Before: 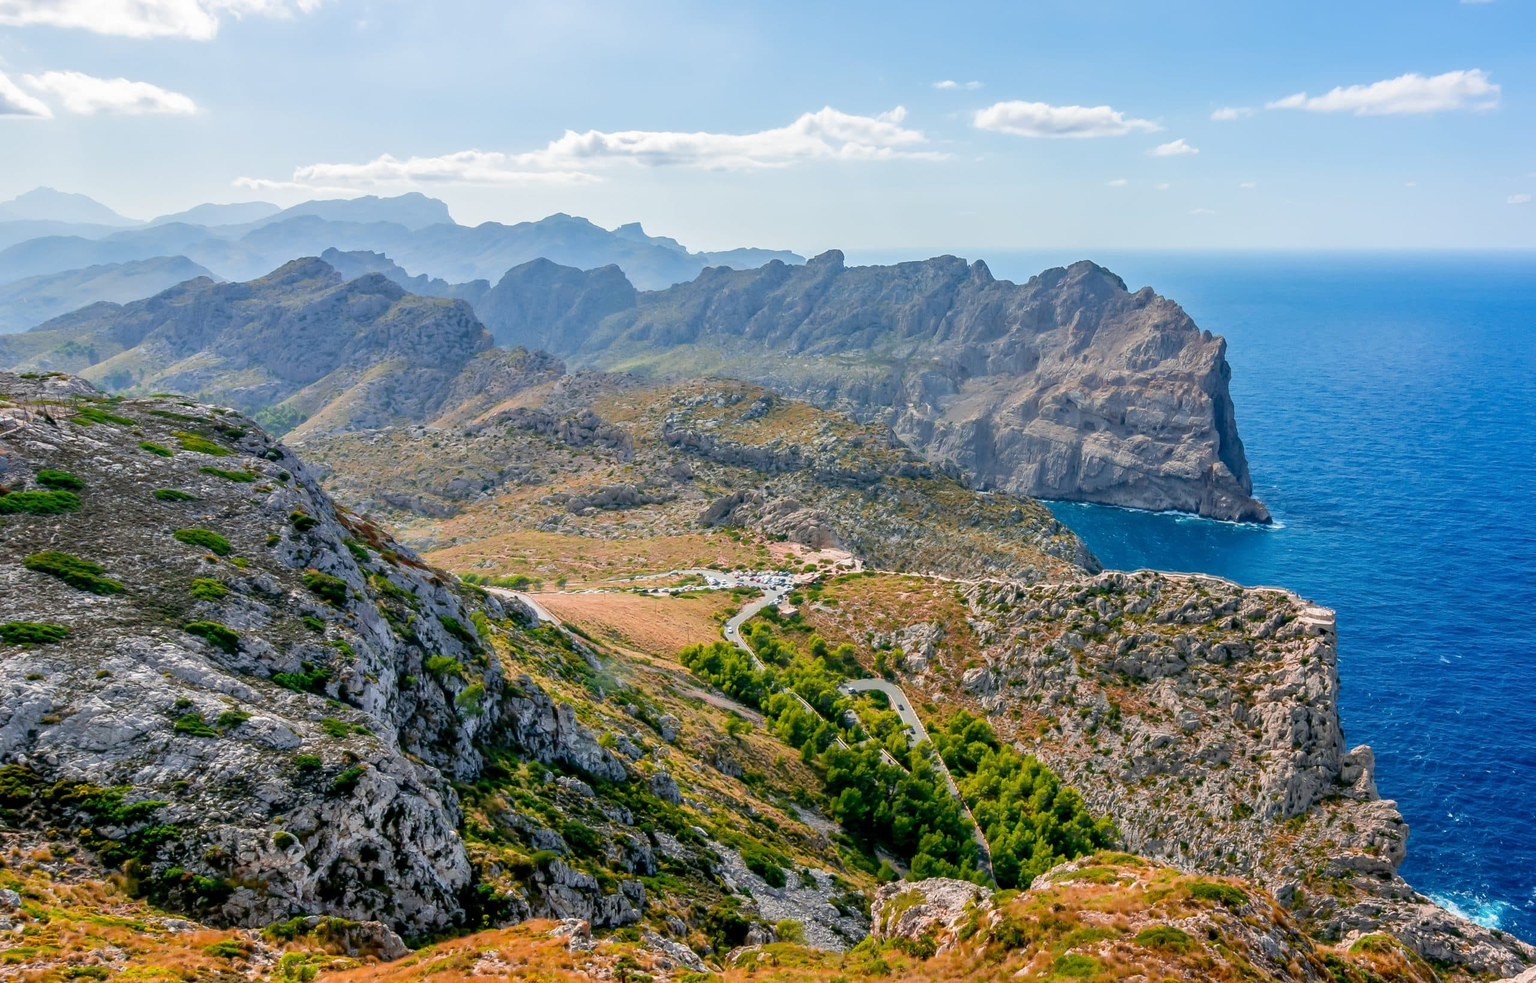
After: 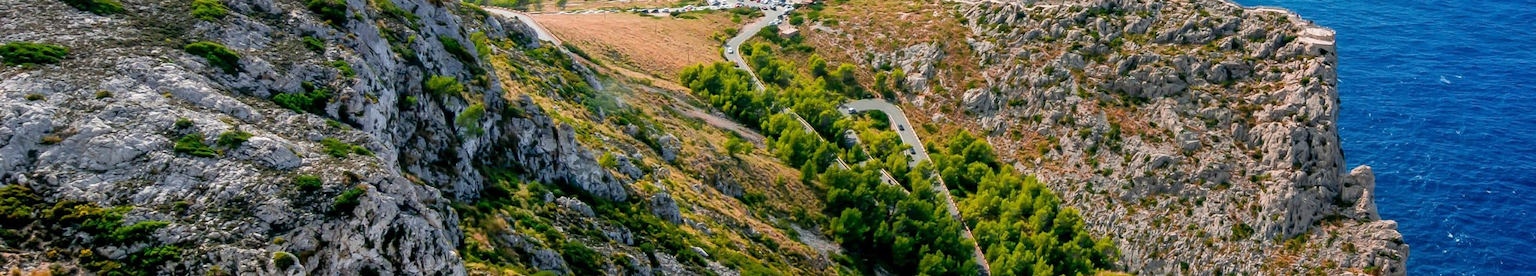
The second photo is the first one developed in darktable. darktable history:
crop and rotate: top 59.078%, bottom 12.778%
